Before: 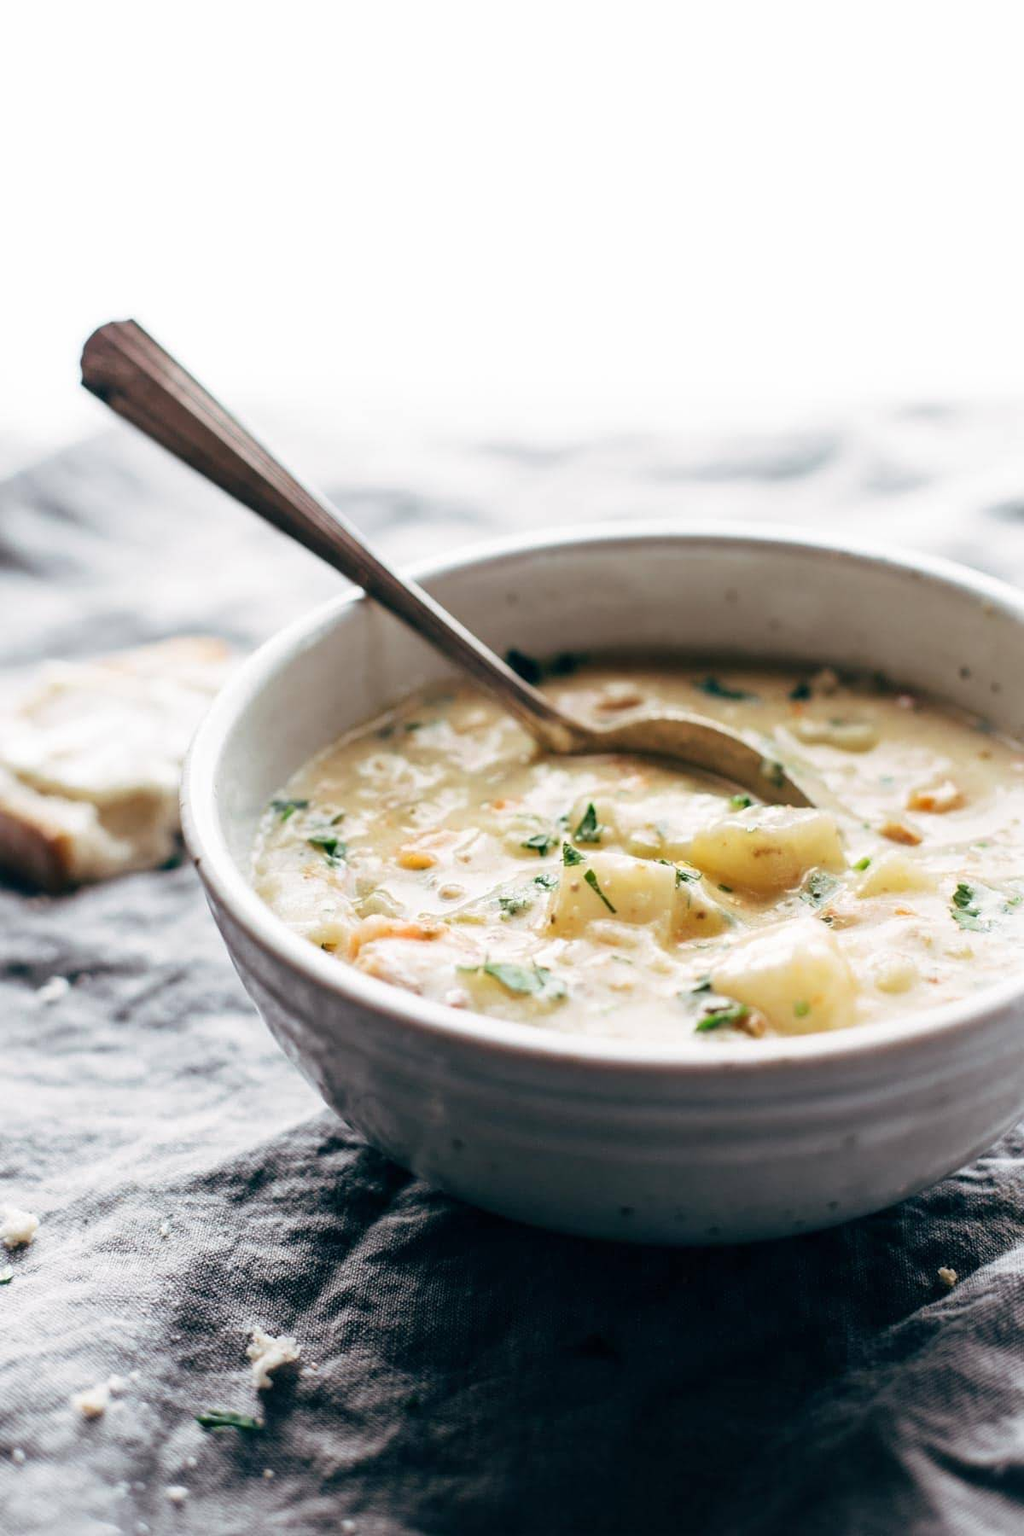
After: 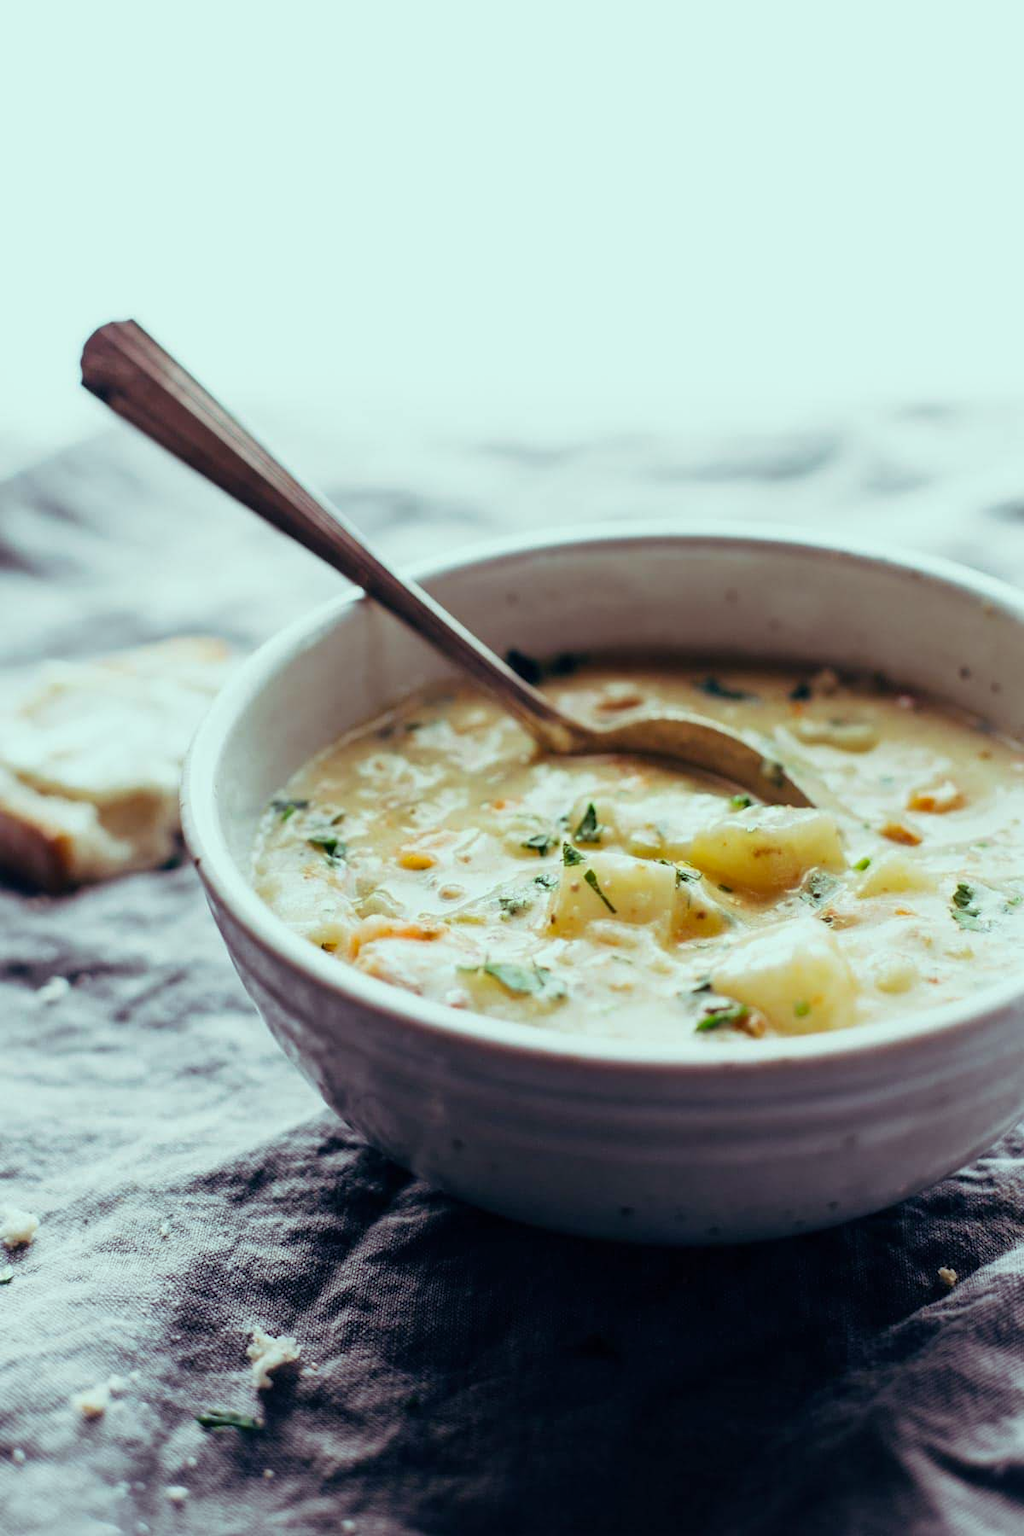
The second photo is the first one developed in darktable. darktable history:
color balance rgb: shadows lift › luminance 0.49%, shadows lift › chroma 6.83%, shadows lift › hue 300.29°, power › hue 208.98°, highlights gain › luminance 20.24%, highlights gain › chroma 2.73%, highlights gain › hue 173.85°, perceptual saturation grading › global saturation 18.05%
exposure: exposure -0.492 EV, compensate highlight preservation false
